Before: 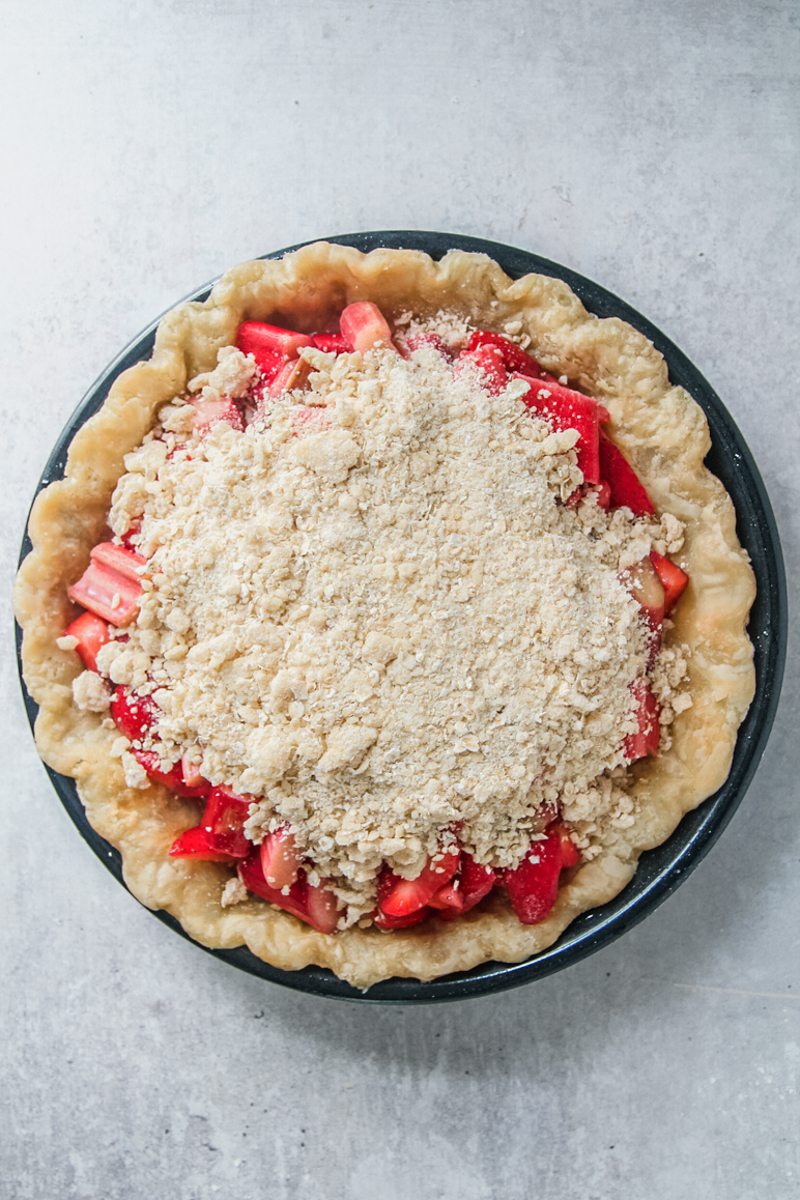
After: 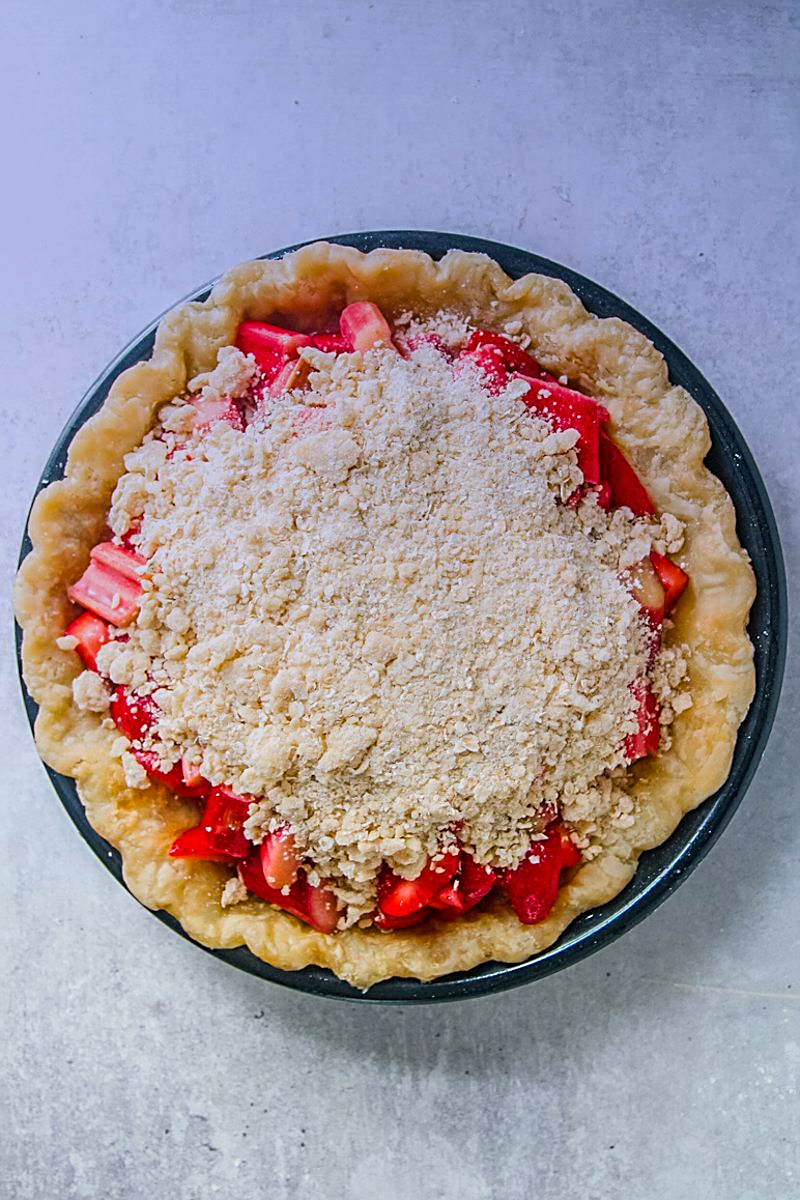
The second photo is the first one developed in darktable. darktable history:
color balance rgb: linear chroma grading › global chroma 10%, perceptual saturation grading › global saturation 30%, global vibrance 10%
sharpen: on, module defaults
graduated density: hue 238.83°, saturation 50%
